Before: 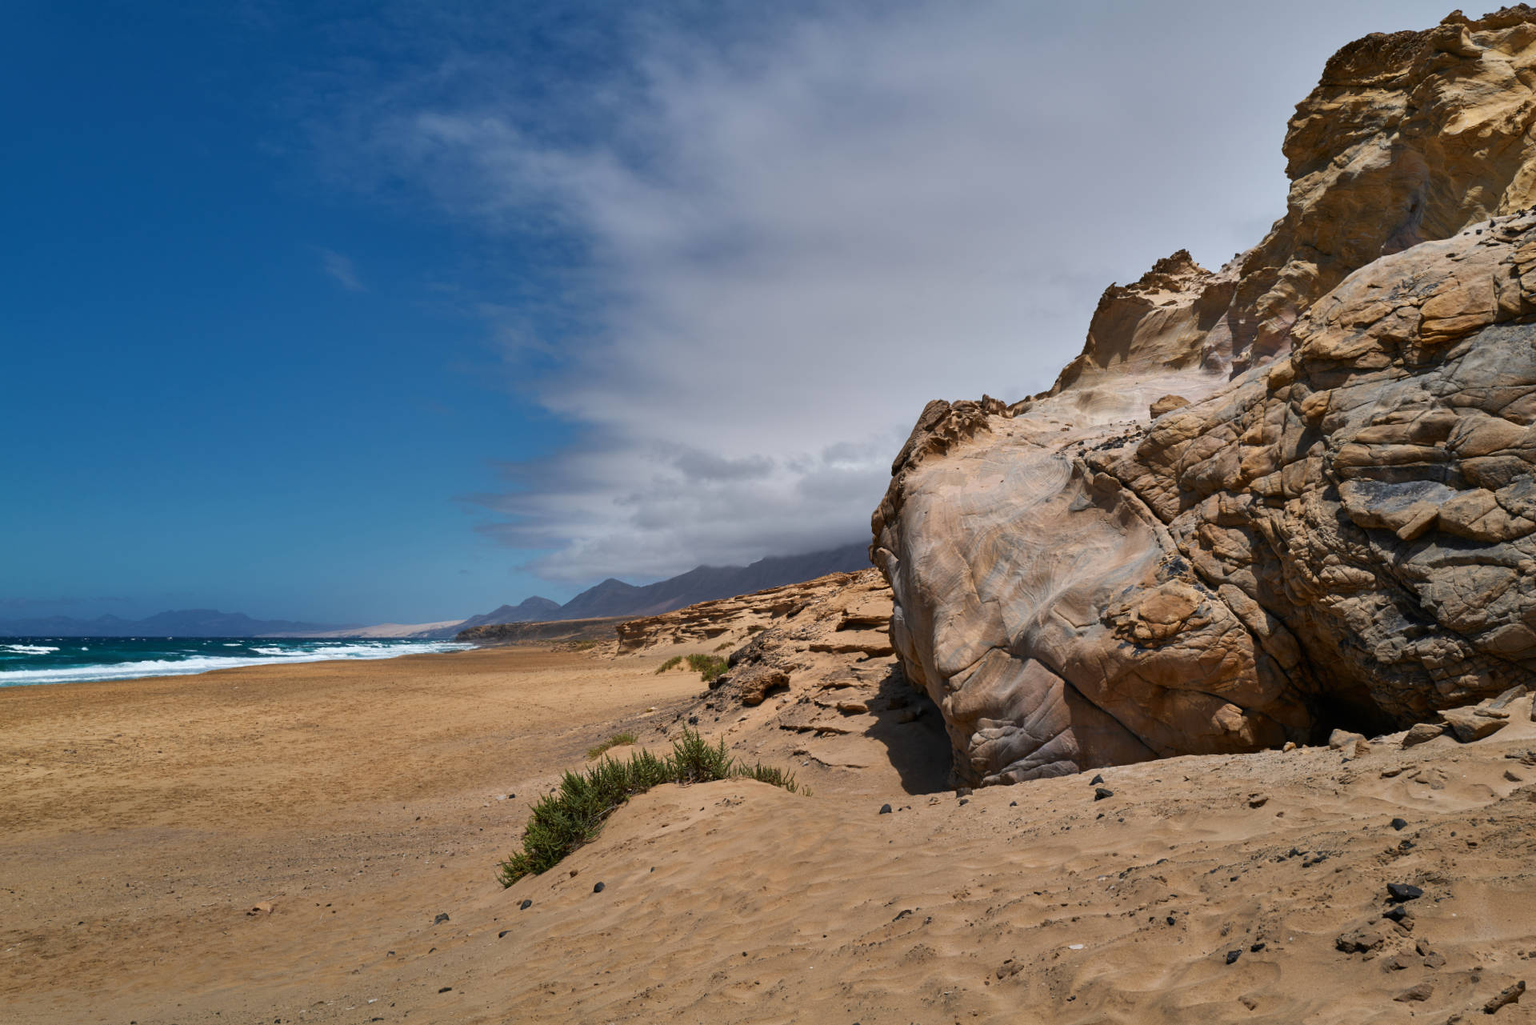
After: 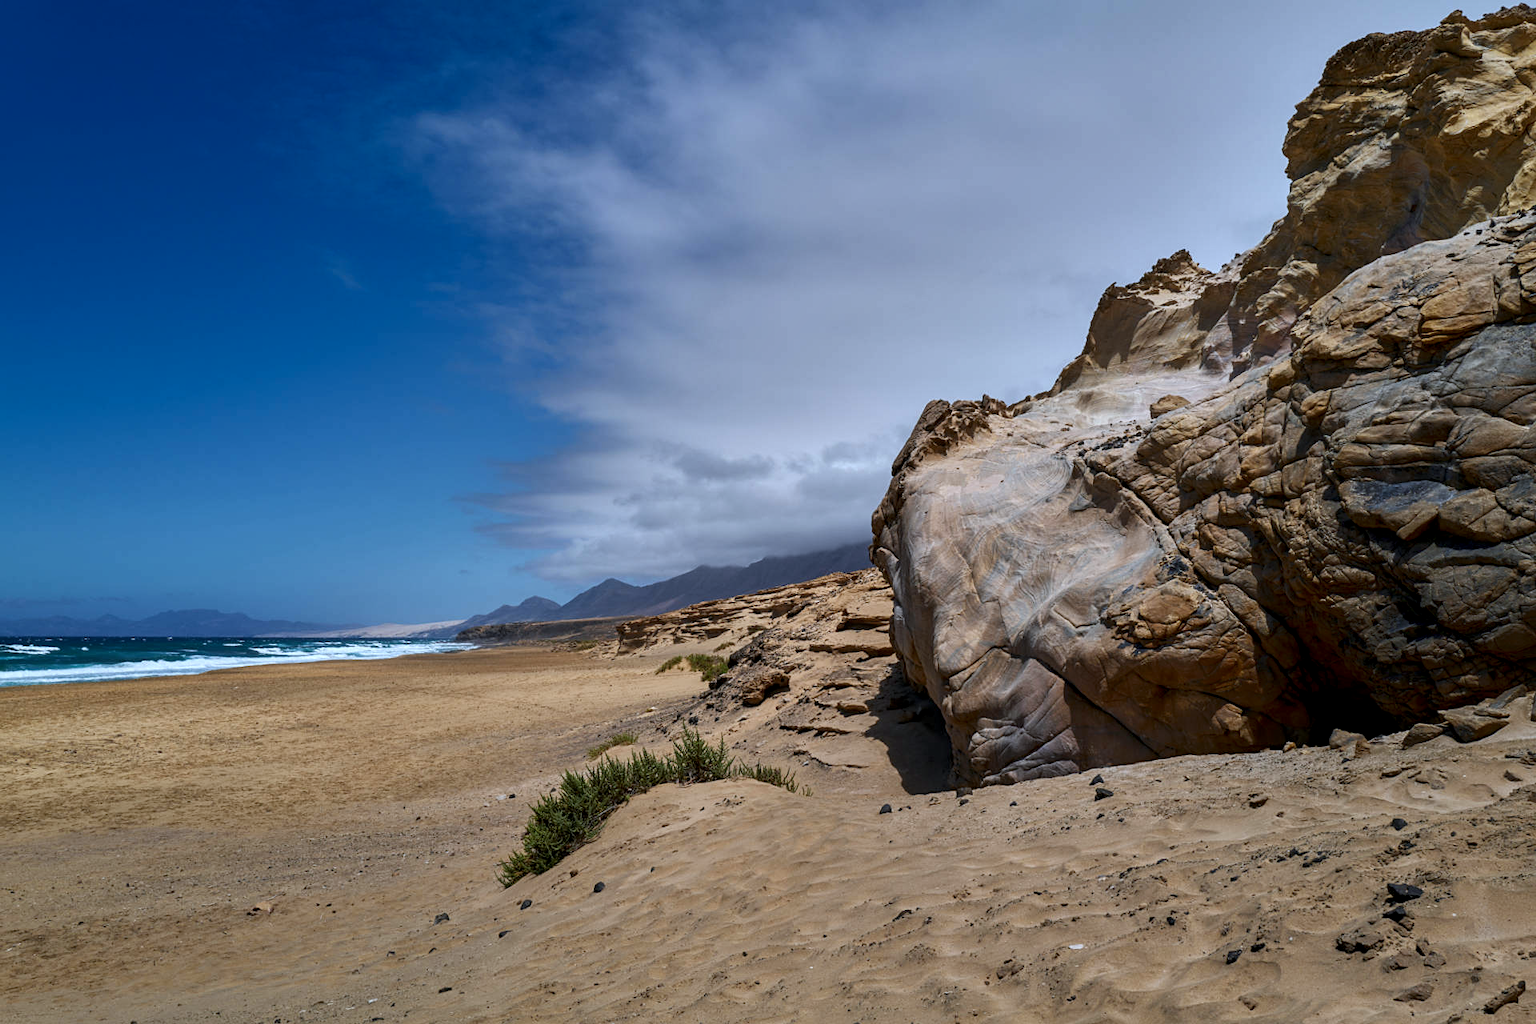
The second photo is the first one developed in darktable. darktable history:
sharpen: amount 0.2
shadows and highlights: shadows -88.03, highlights -35.45, shadows color adjustment 99.15%, highlights color adjustment 0%, soften with gaussian
local contrast: on, module defaults
white balance: red 0.924, blue 1.095
